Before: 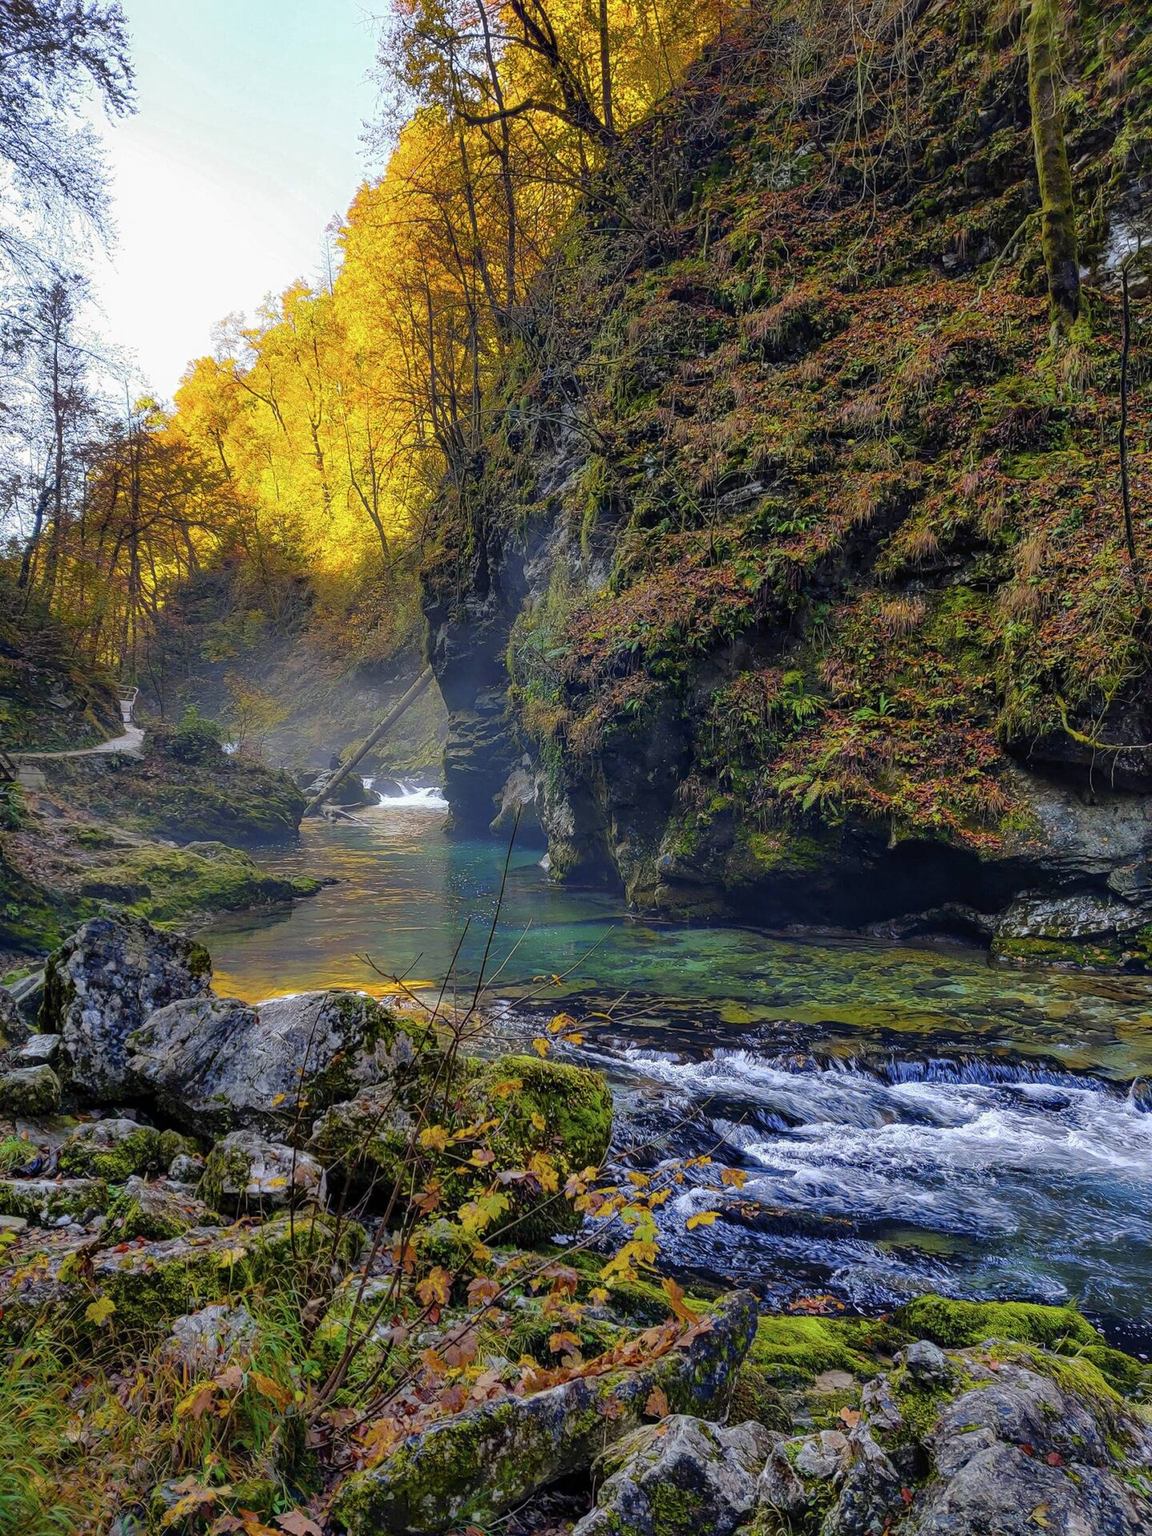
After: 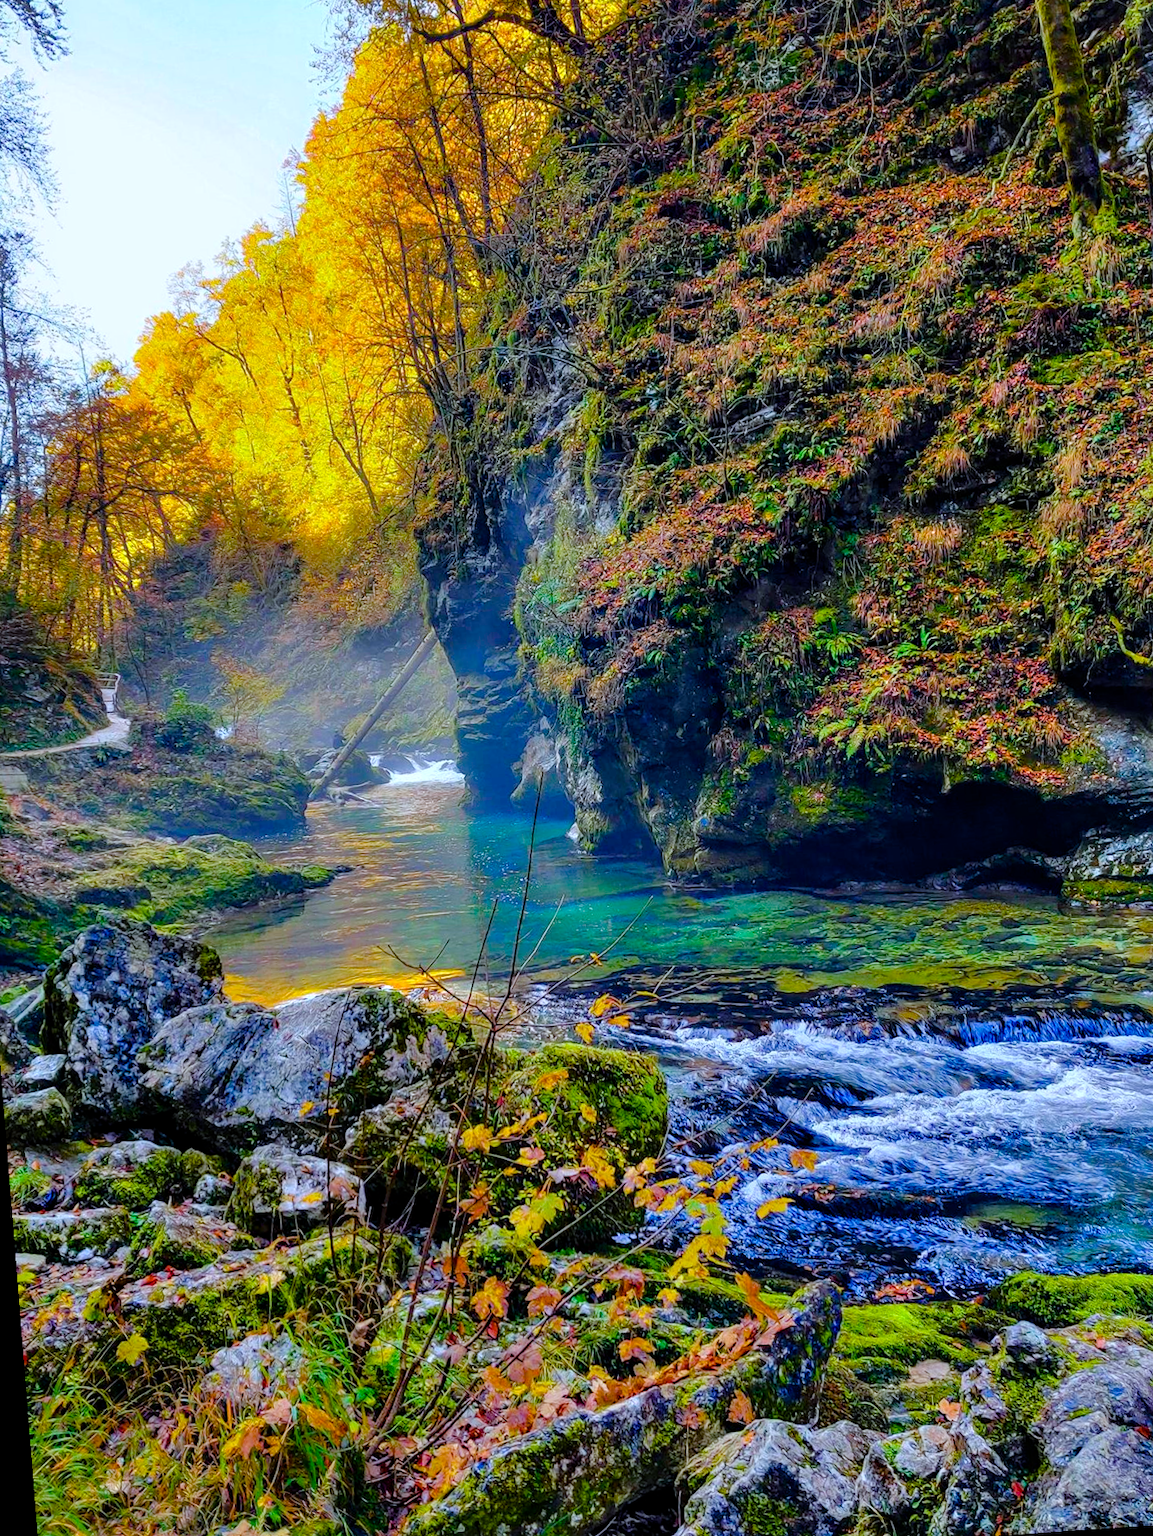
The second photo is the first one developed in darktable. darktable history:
color balance rgb: perceptual saturation grading › global saturation 35%, perceptual saturation grading › highlights -30%, perceptual saturation grading › shadows 35%, perceptual brilliance grading › global brilliance 3%, perceptual brilliance grading › highlights -3%, perceptual brilliance grading › shadows 3%
crop: left 6.446%, top 8.188%, right 9.538%, bottom 3.548%
white balance: red 0.954, blue 1.079
rotate and perspective: rotation -4.2°, shear 0.006, automatic cropping off
tone equalizer: -8 EV 0.001 EV, -7 EV -0.004 EV, -6 EV 0.009 EV, -5 EV 0.032 EV, -4 EV 0.276 EV, -3 EV 0.644 EV, -2 EV 0.584 EV, -1 EV 0.187 EV, +0 EV 0.024 EV
